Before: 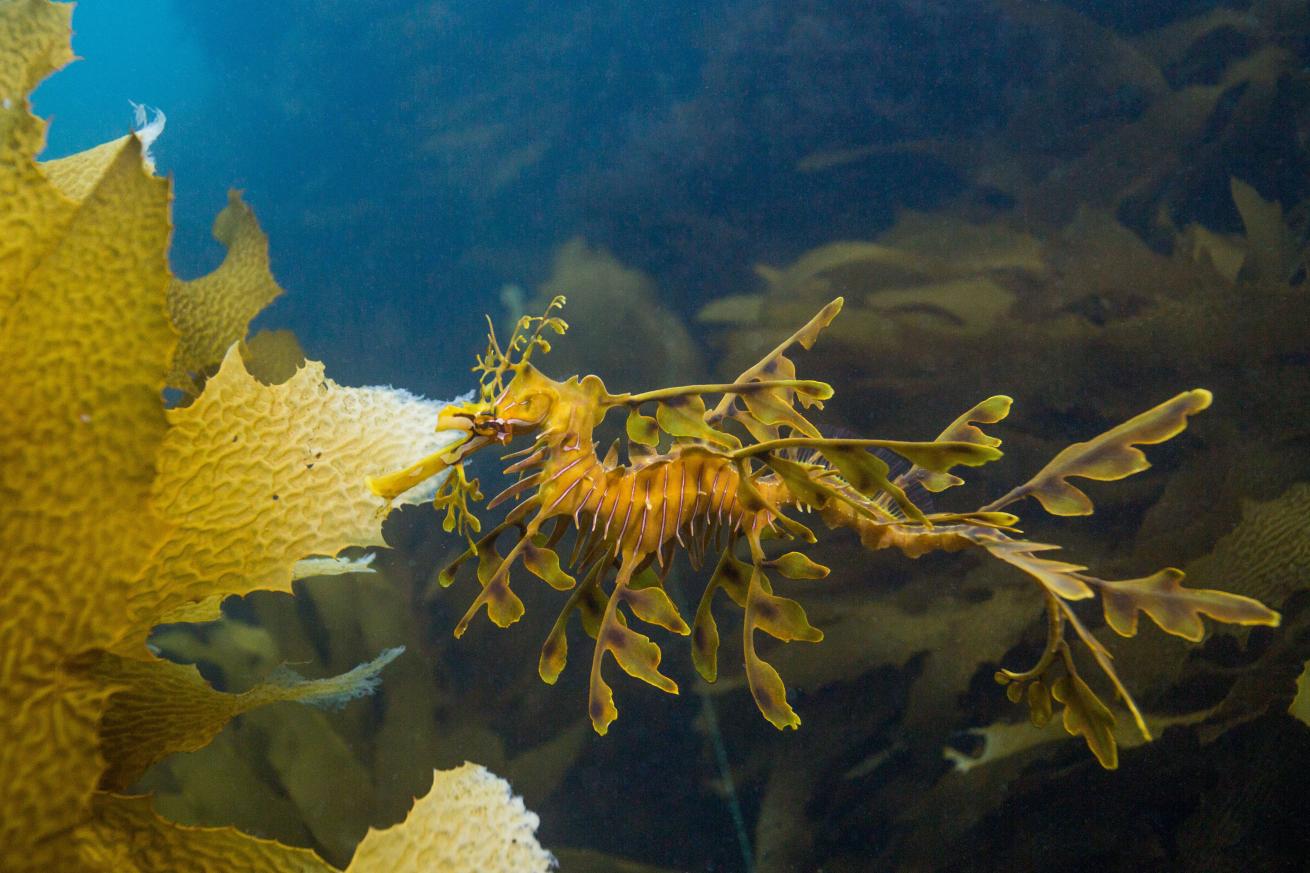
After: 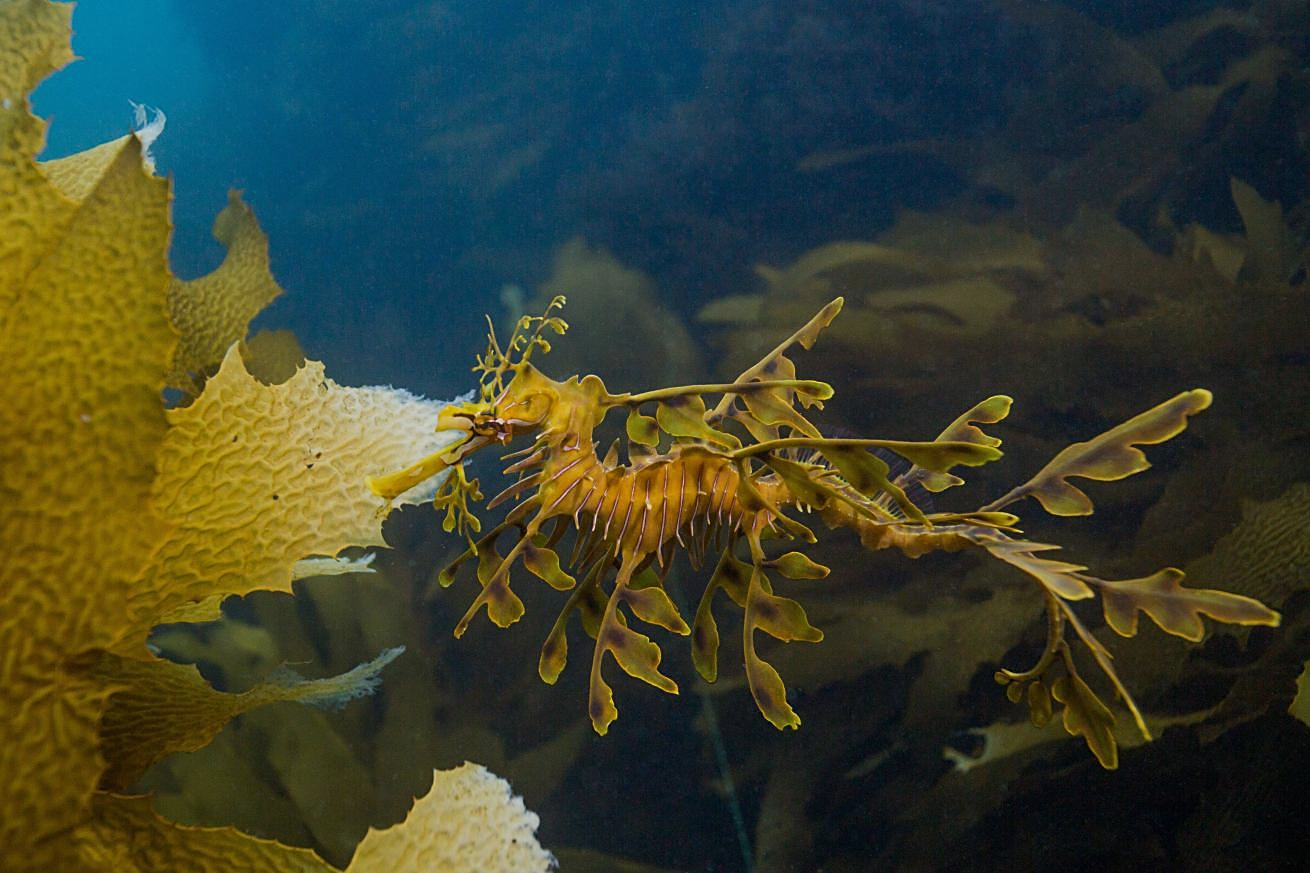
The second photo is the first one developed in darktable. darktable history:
sharpen: on, module defaults
exposure: exposure -0.489 EV, compensate exposure bias true, compensate highlight preservation false
